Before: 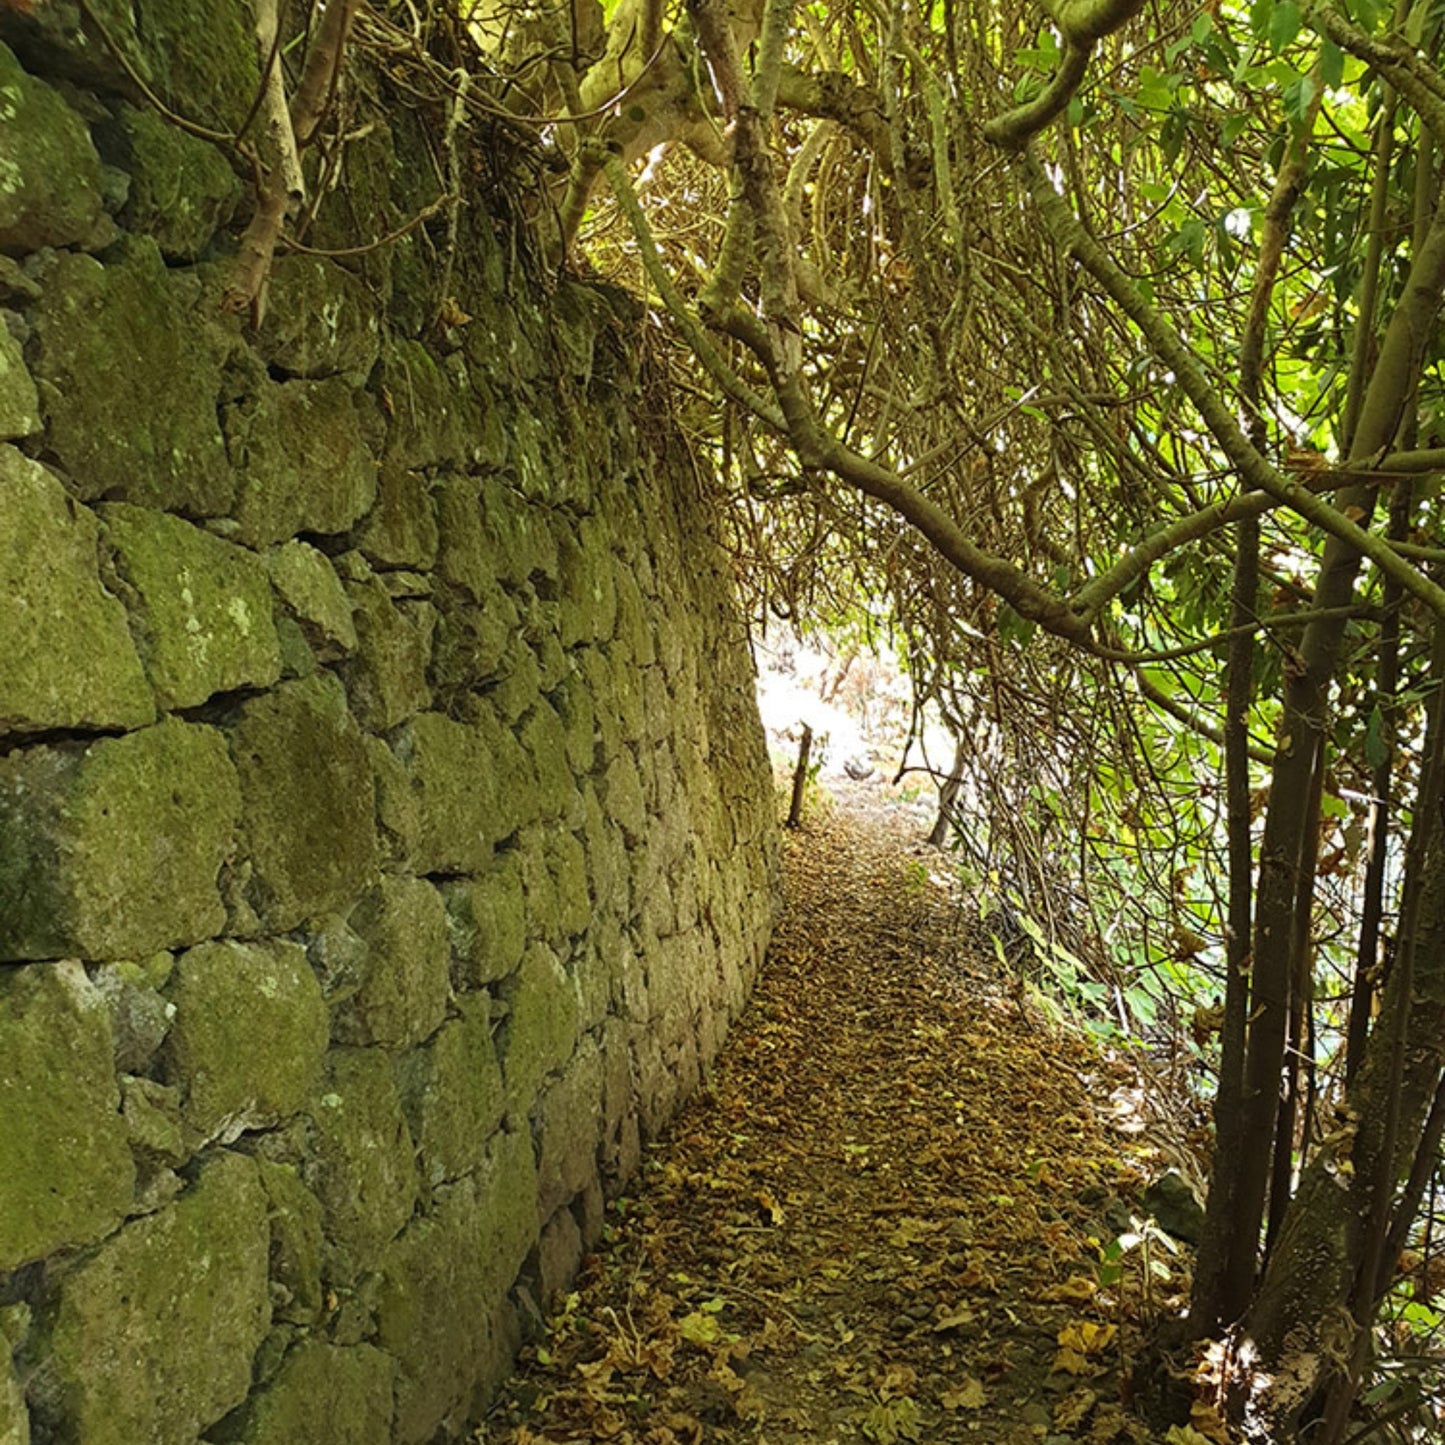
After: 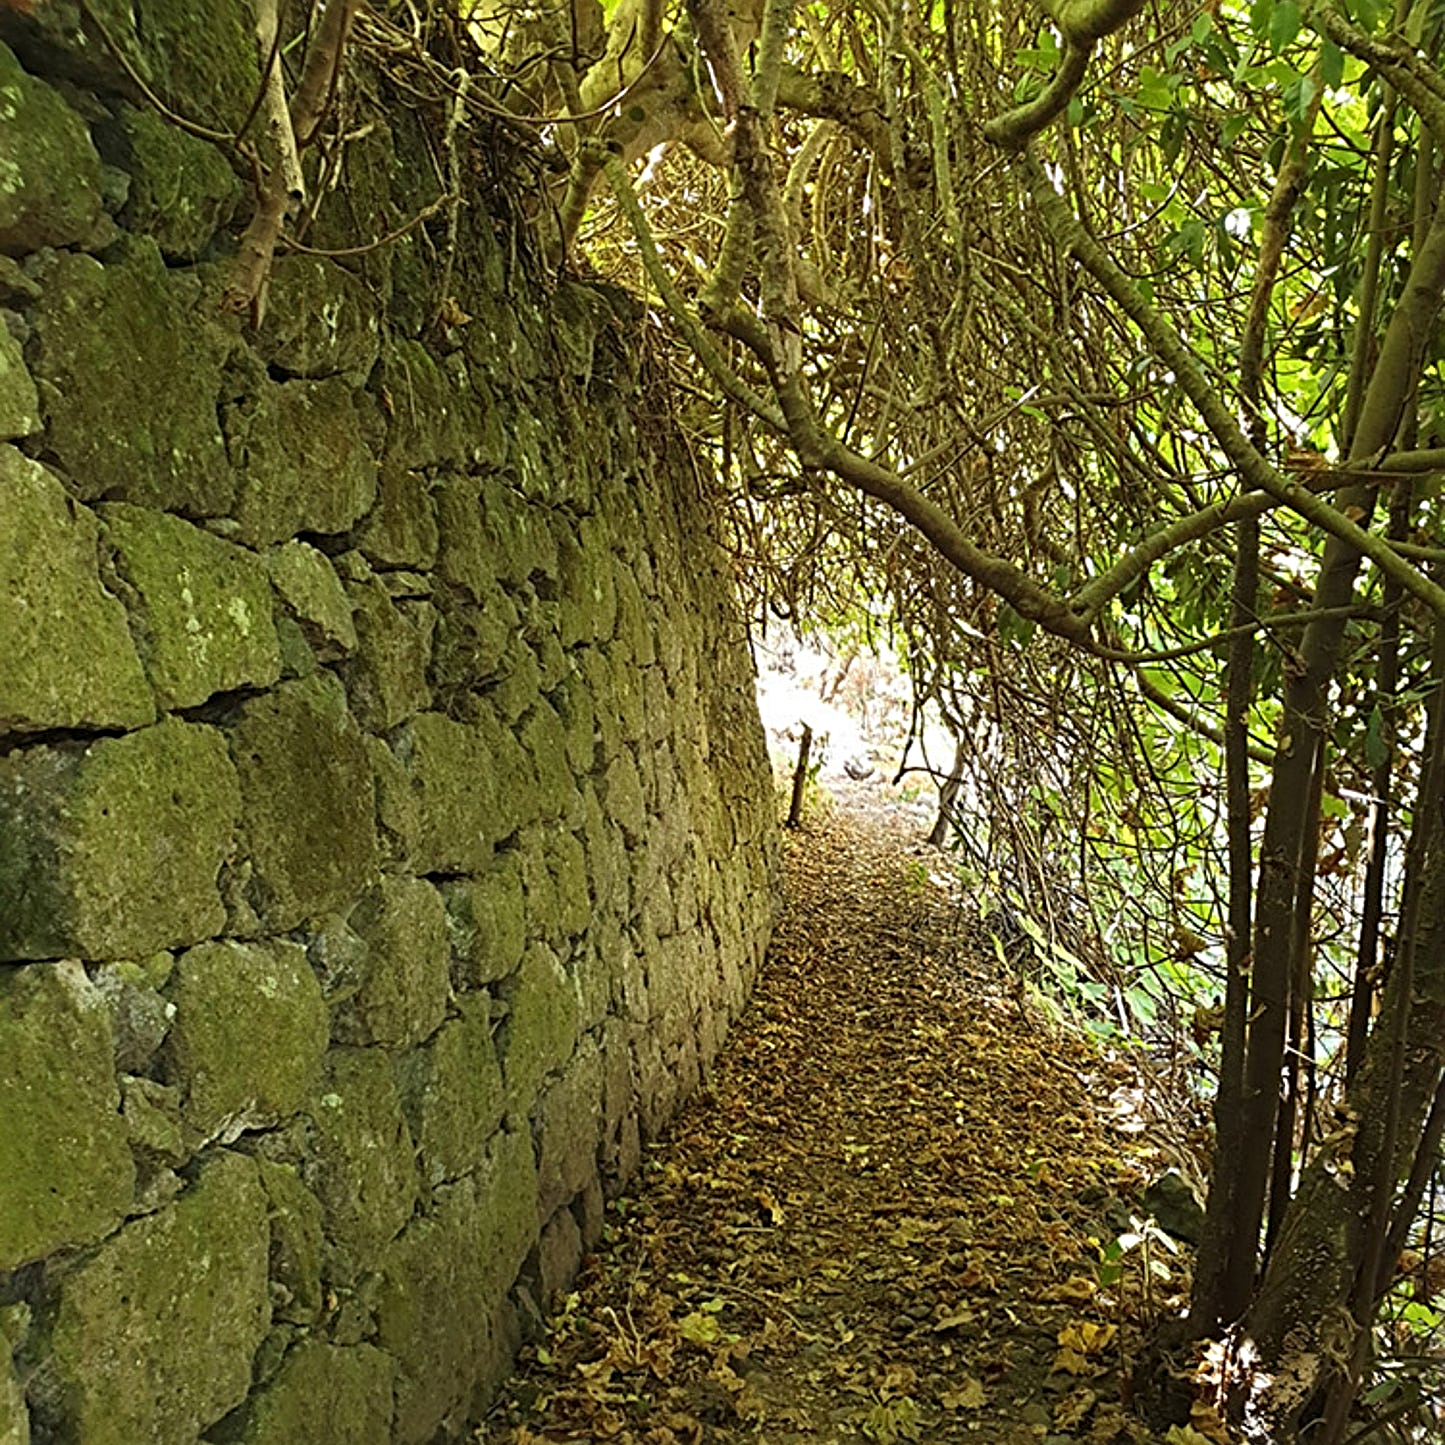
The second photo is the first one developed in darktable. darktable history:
sharpen: radius 3.981
